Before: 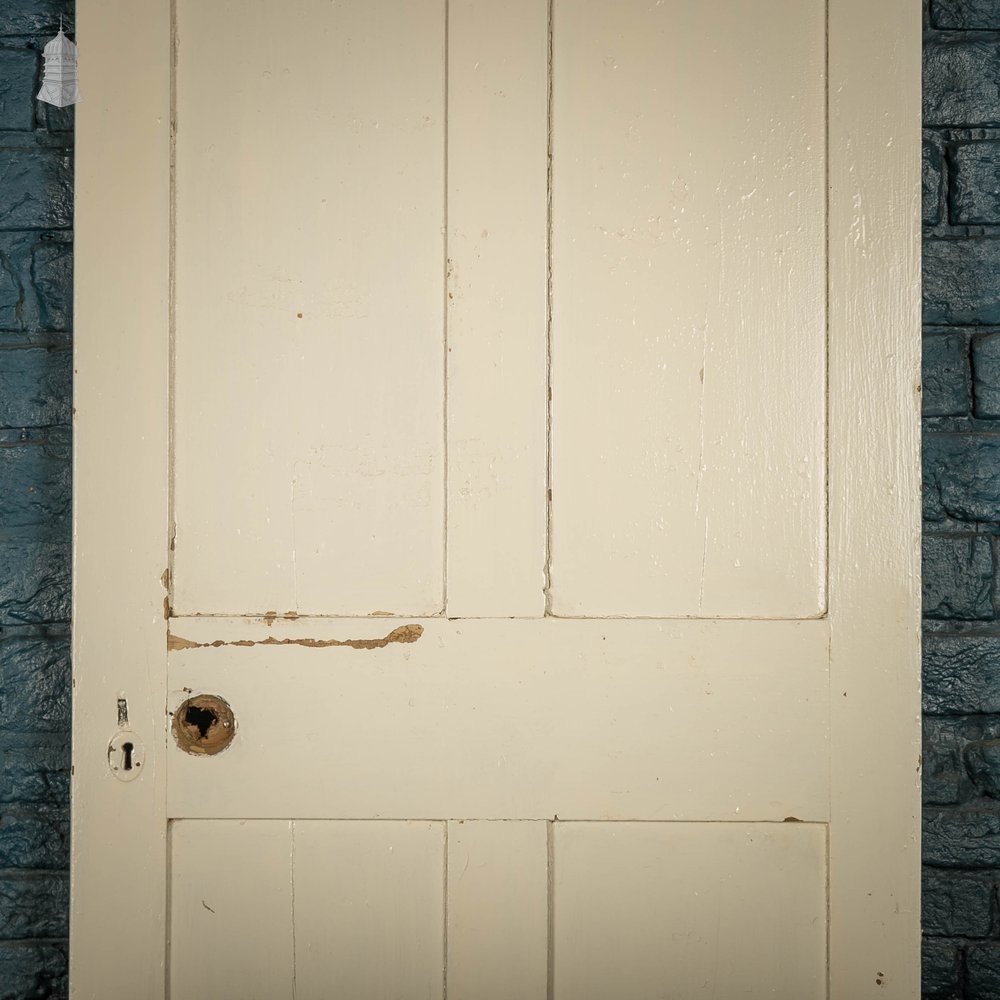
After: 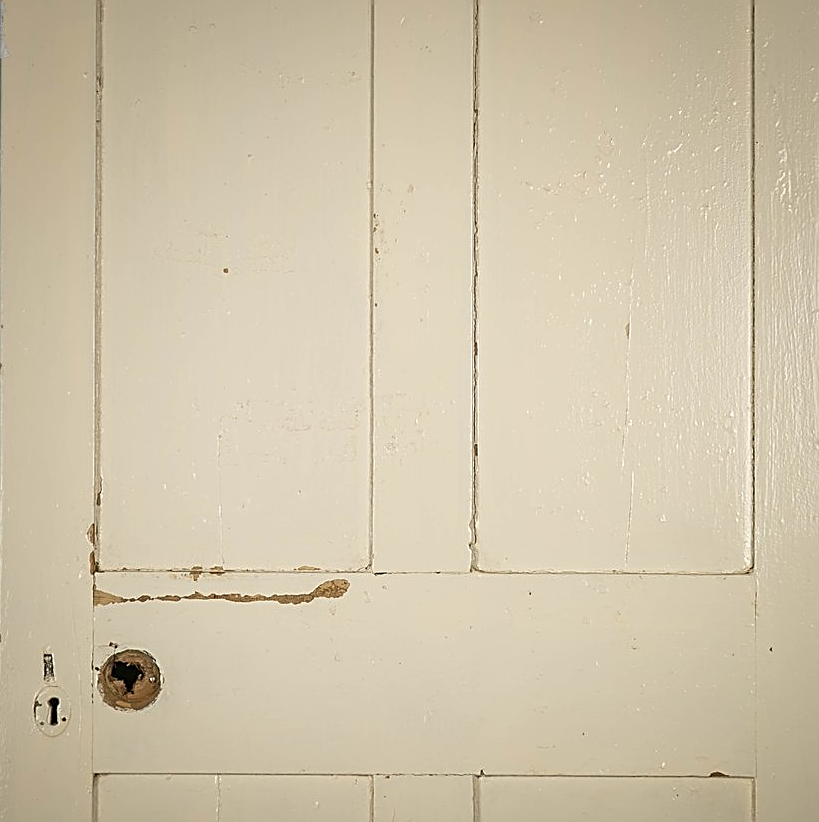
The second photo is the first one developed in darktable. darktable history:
sharpen: amount 0.888
crop and rotate: left 7.488%, top 4.545%, right 10.588%, bottom 13.188%
base curve: curves: ch0 [(0, 0) (0.297, 0.298) (1, 1)], preserve colors none
